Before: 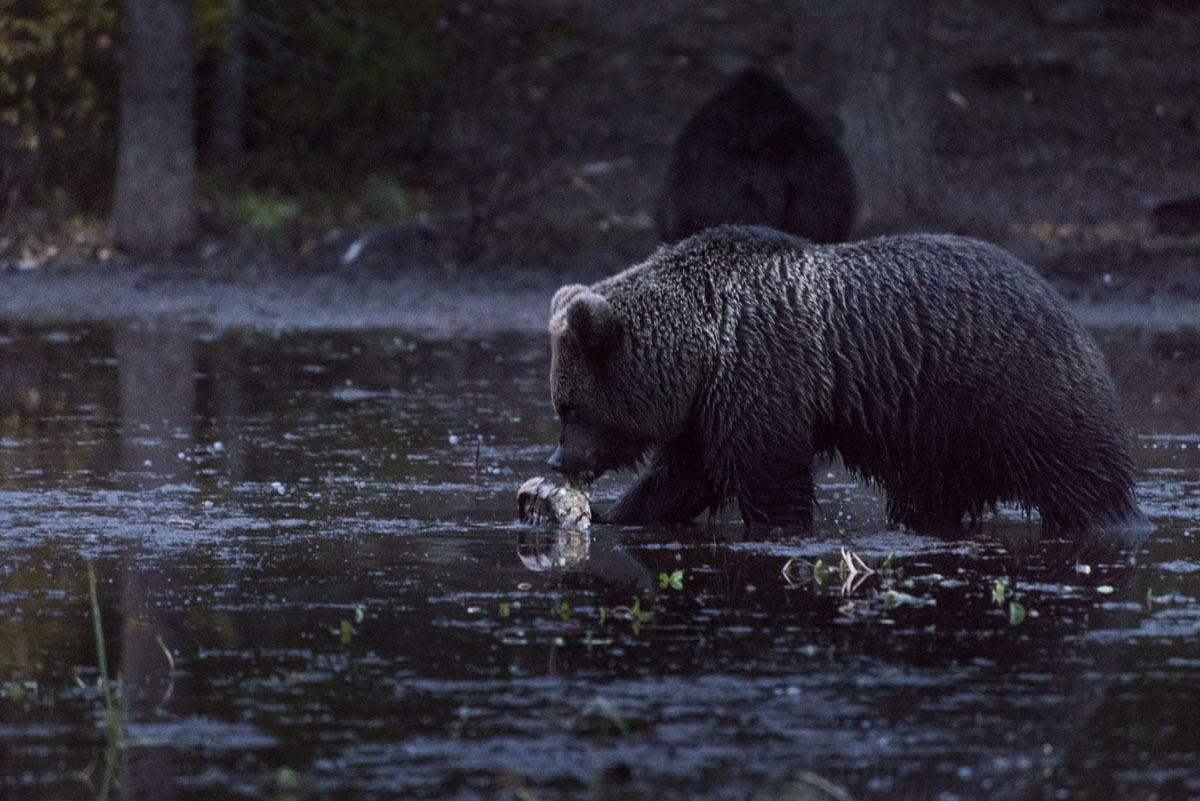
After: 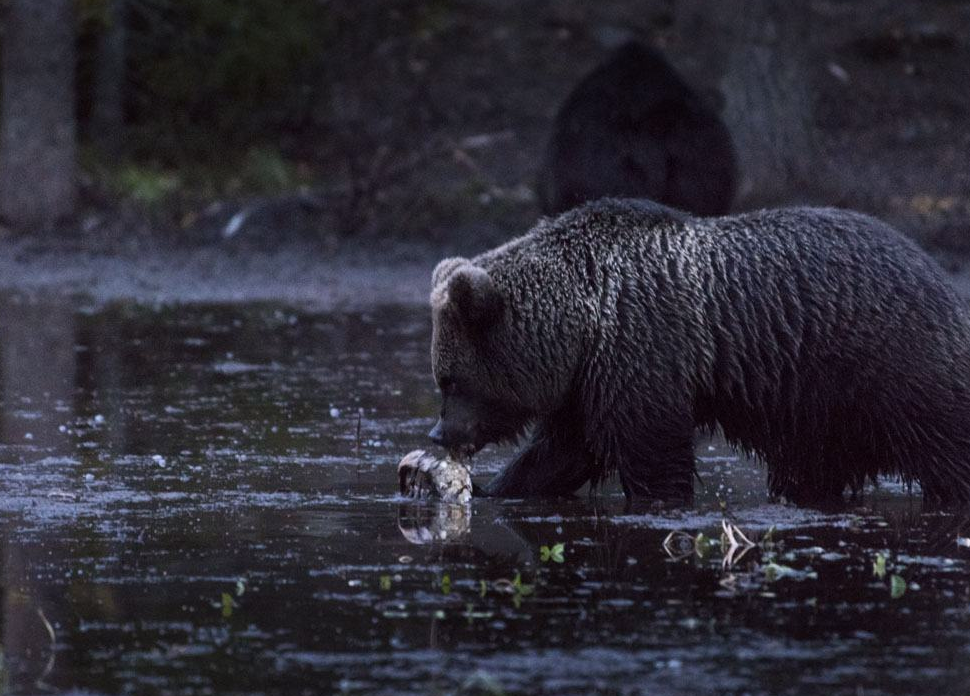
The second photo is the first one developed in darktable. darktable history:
white balance: red 1.009, blue 1.027
crop: left 9.929%, top 3.475%, right 9.188%, bottom 9.529%
